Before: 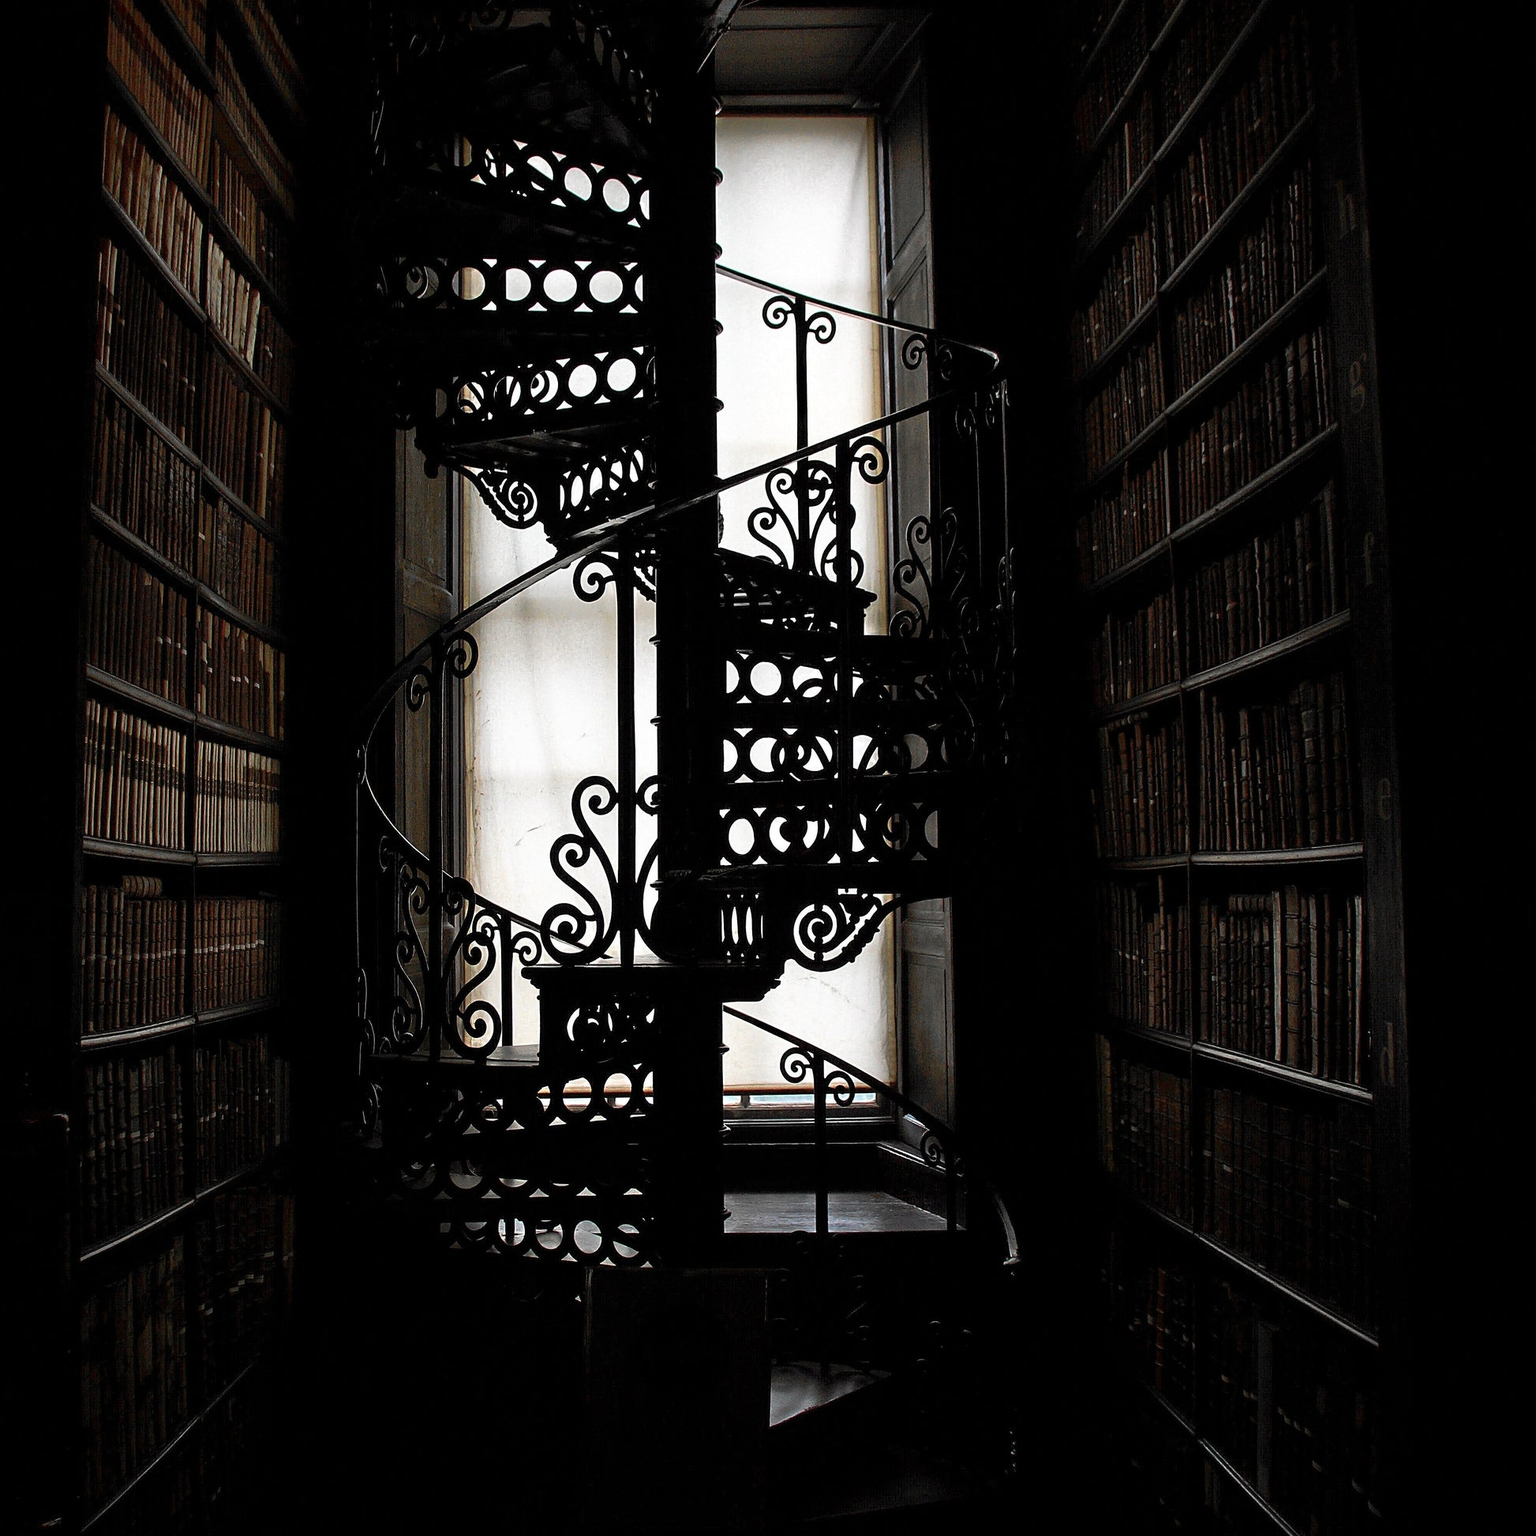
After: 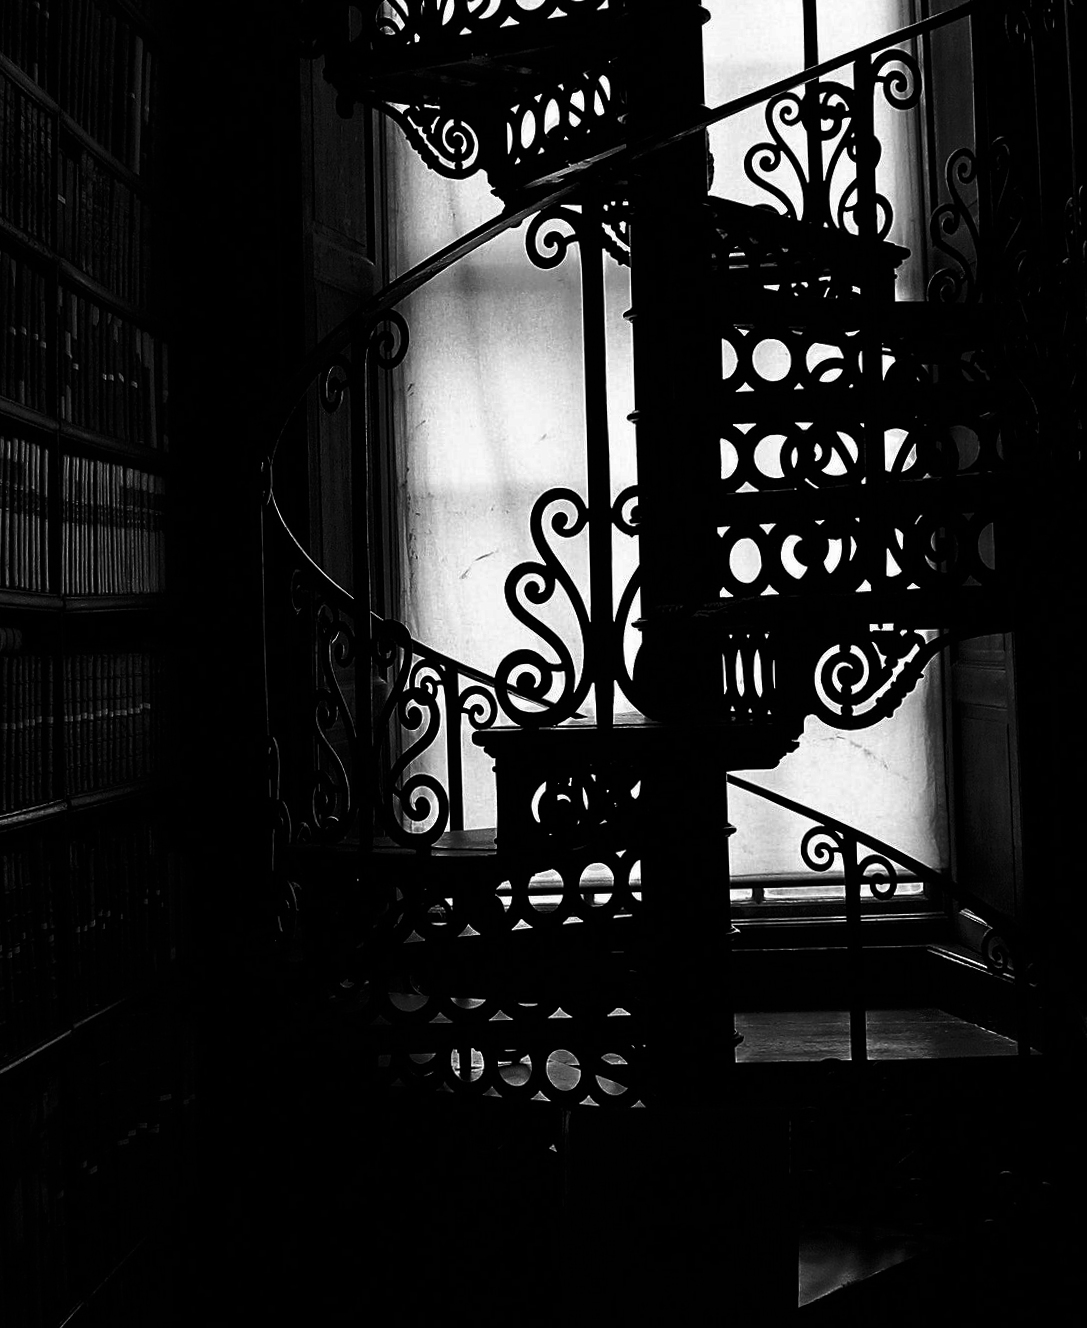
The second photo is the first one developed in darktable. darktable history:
contrast brightness saturation: contrast -0.03, brightness -0.59, saturation -1
rotate and perspective: rotation -1.32°, lens shift (horizontal) -0.031, crop left 0.015, crop right 0.985, crop top 0.047, crop bottom 0.982
white balance: red 0.986, blue 1.01
crop: left 8.966%, top 23.852%, right 34.699%, bottom 4.703%
exposure: exposure 0.081 EV, compensate highlight preservation false
color balance: lift [1.003, 0.993, 1.001, 1.007], gamma [1.018, 1.072, 0.959, 0.928], gain [0.974, 0.873, 1.031, 1.127]
